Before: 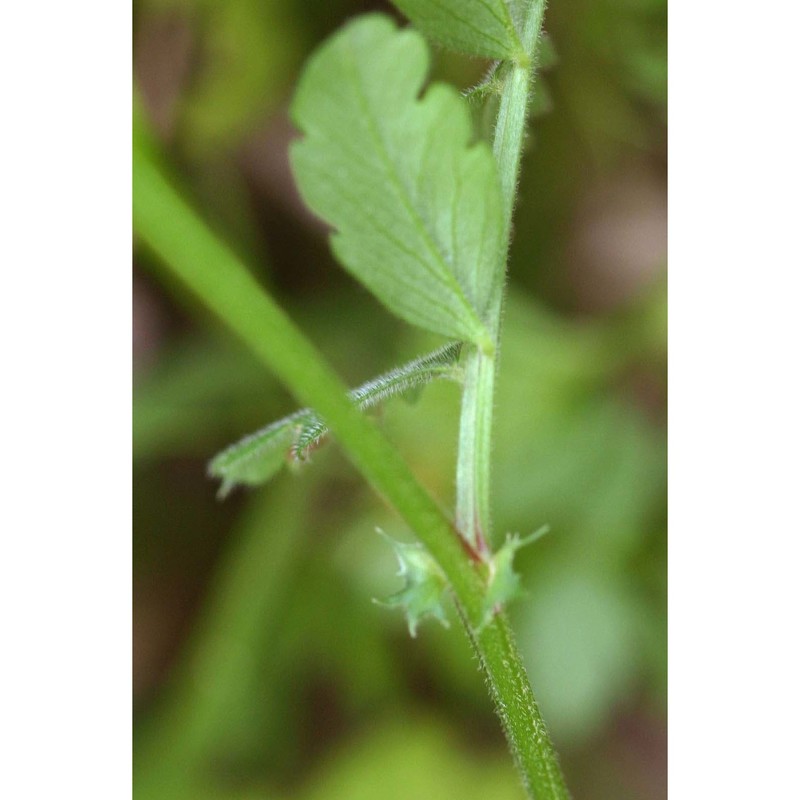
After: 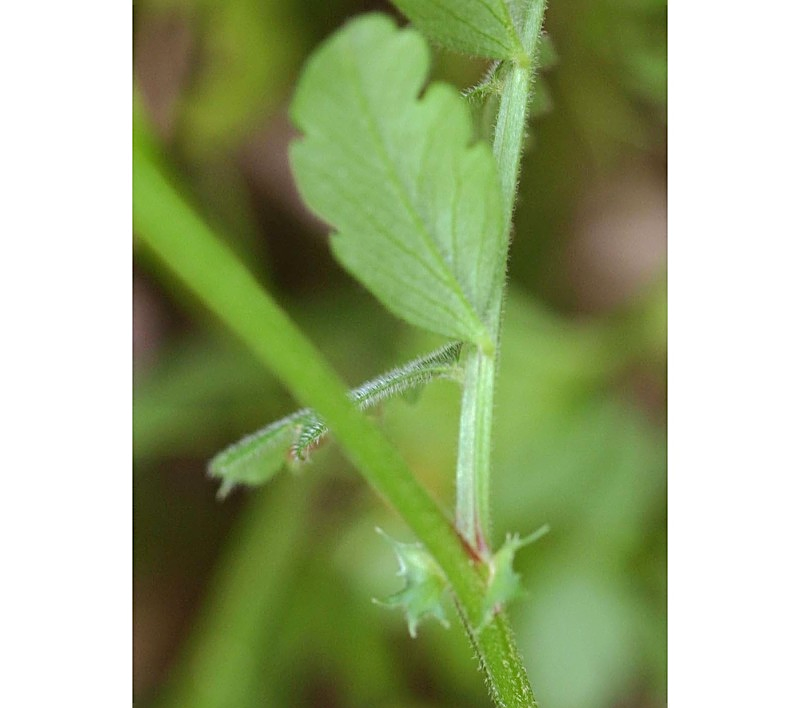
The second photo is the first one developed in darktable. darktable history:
base curve: curves: ch0 [(0, 0) (0.235, 0.266) (0.503, 0.496) (0.786, 0.72) (1, 1)]
crop and rotate: top 0%, bottom 11.398%
sharpen: on, module defaults
haze removal: adaptive false
